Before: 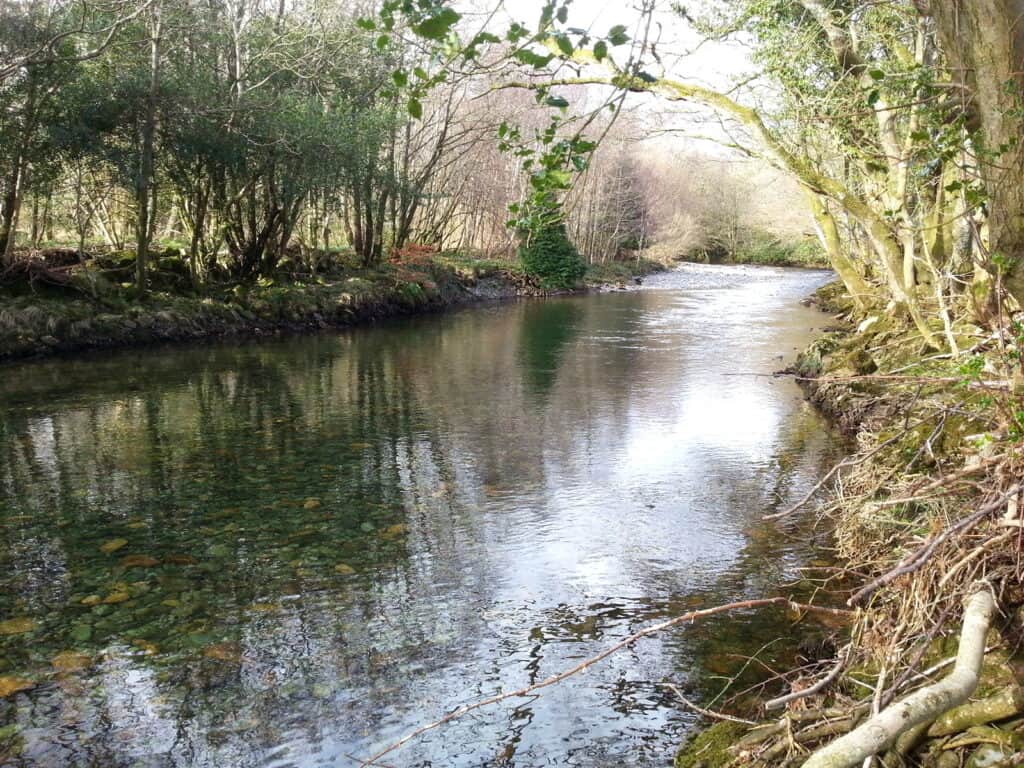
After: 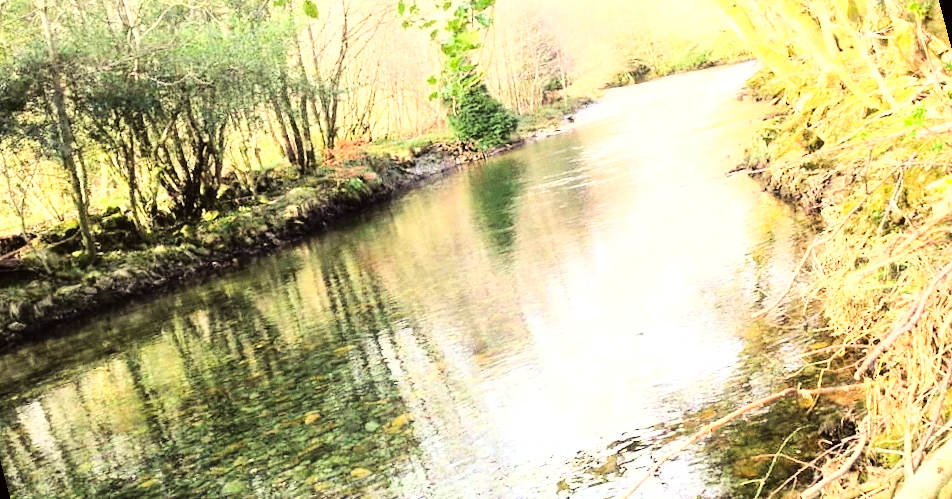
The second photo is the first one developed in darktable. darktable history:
color correction: highlights b* 3
grain: coarseness 0.47 ISO
base curve: curves: ch0 [(0, 0) (0.235, 0.266) (0.503, 0.496) (0.786, 0.72) (1, 1)]
exposure: black level correction 0, exposure 1.1 EV, compensate exposure bias true, compensate highlight preservation false
rgb curve: curves: ch0 [(0, 0) (0.21, 0.15) (0.24, 0.21) (0.5, 0.75) (0.75, 0.96) (0.89, 0.99) (1, 1)]; ch1 [(0, 0.02) (0.21, 0.13) (0.25, 0.2) (0.5, 0.67) (0.75, 0.9) (0.89, 0.97) (1, 1)]; ch2 [(0, 0.02) (0.21, 0.13) (0.25, 0.2) (0.5, 0.67) (0.75, 0.9) (0.89, 0.97) (1, 1)], compensate middle gray true
color balance: lift [1.005, 1.002, 0.998, 0.998], gamma [1, 1.021, 1.02, 0.979], gain [0.923, 1.066, 1.056, 0.934]
rotate and perspective: rotation -14.8°, crop left 0.1, crop right 0.903, crop top 0.25, crop bottom 0.748
